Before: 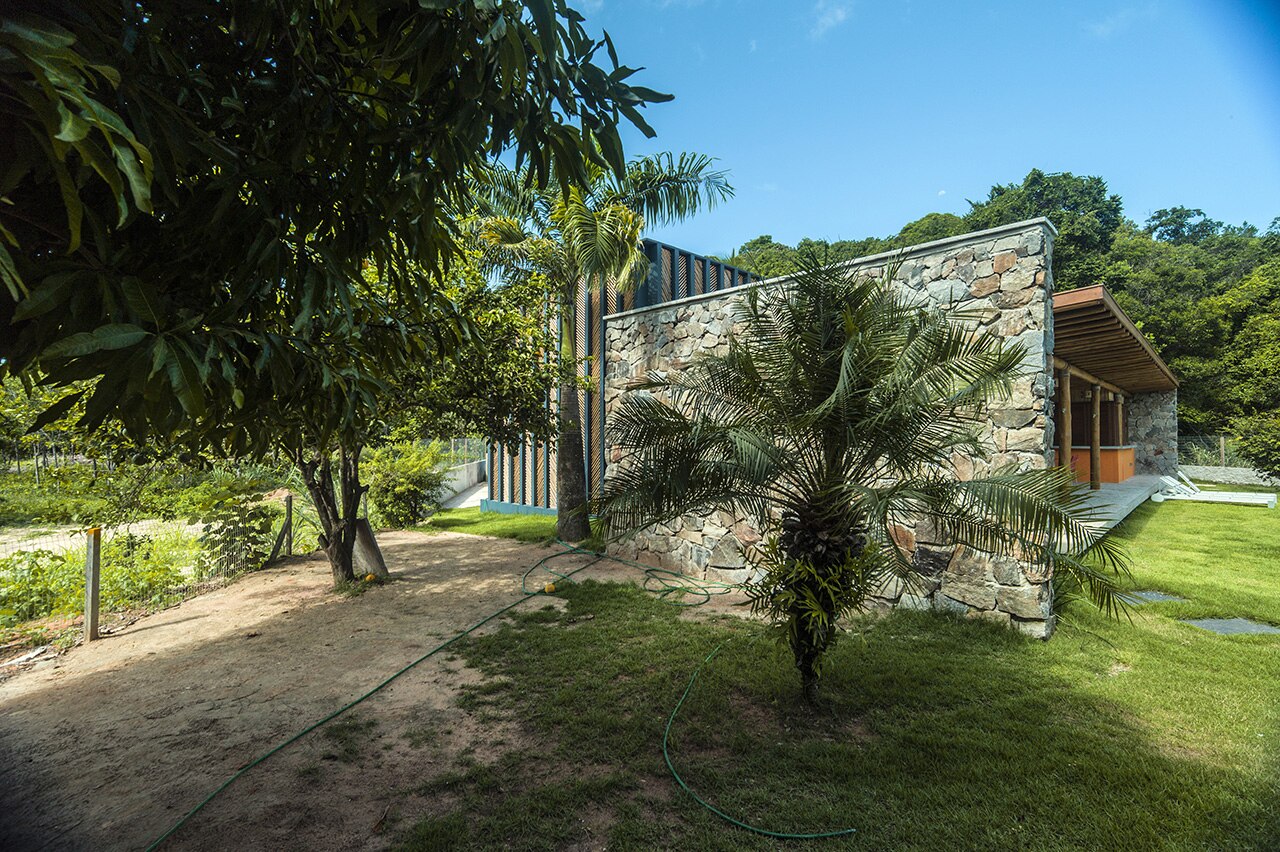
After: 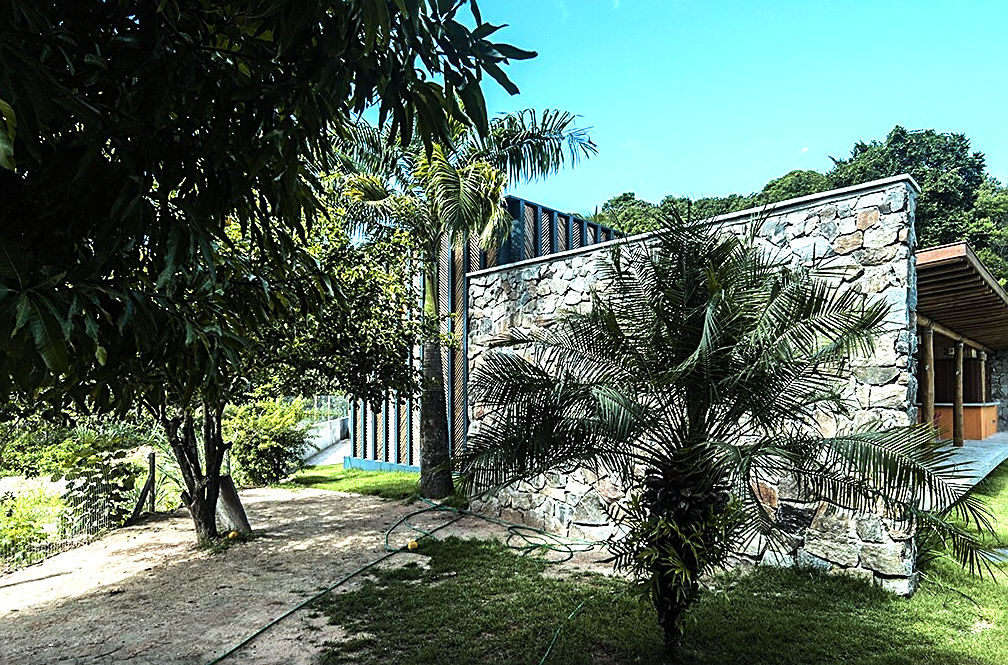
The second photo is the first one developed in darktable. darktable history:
sharpen: on, module defaults
crop and rotate: left 10.77%, top 5.1%, right 10.41%, bottom 16.76%
tone equalizer: -8 EV -1.08 EV, -7 EV -1.01 EV, -6 EV -0.867 EV, -5 EV -0.578 EV, -3 EV 0.578 EV, -2 EV 0.867 EV, -1 EV 1.01 EV, +0 EV 1.08 EV, edges refinement/feathering 500, mask exposure compensation -1.57 EV, preserve details no
color calibration: x 0.37, y 0.382, temperature 4313.32 K
